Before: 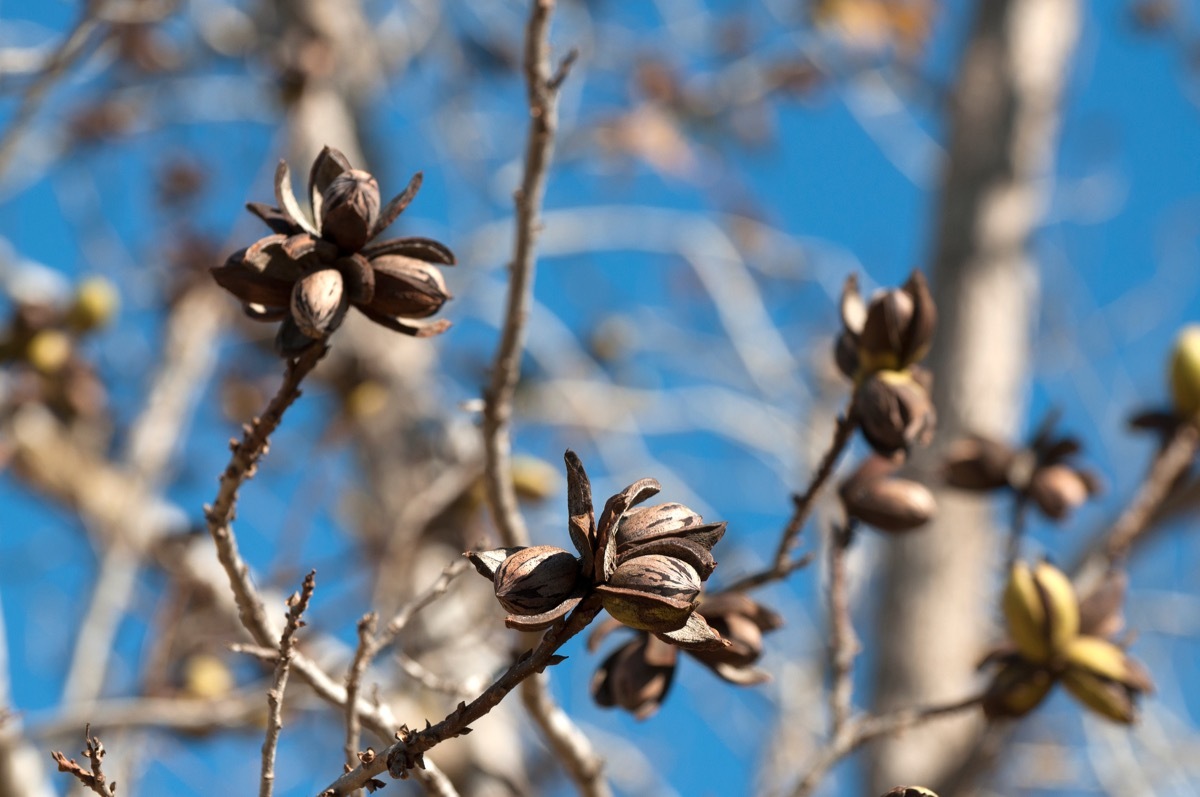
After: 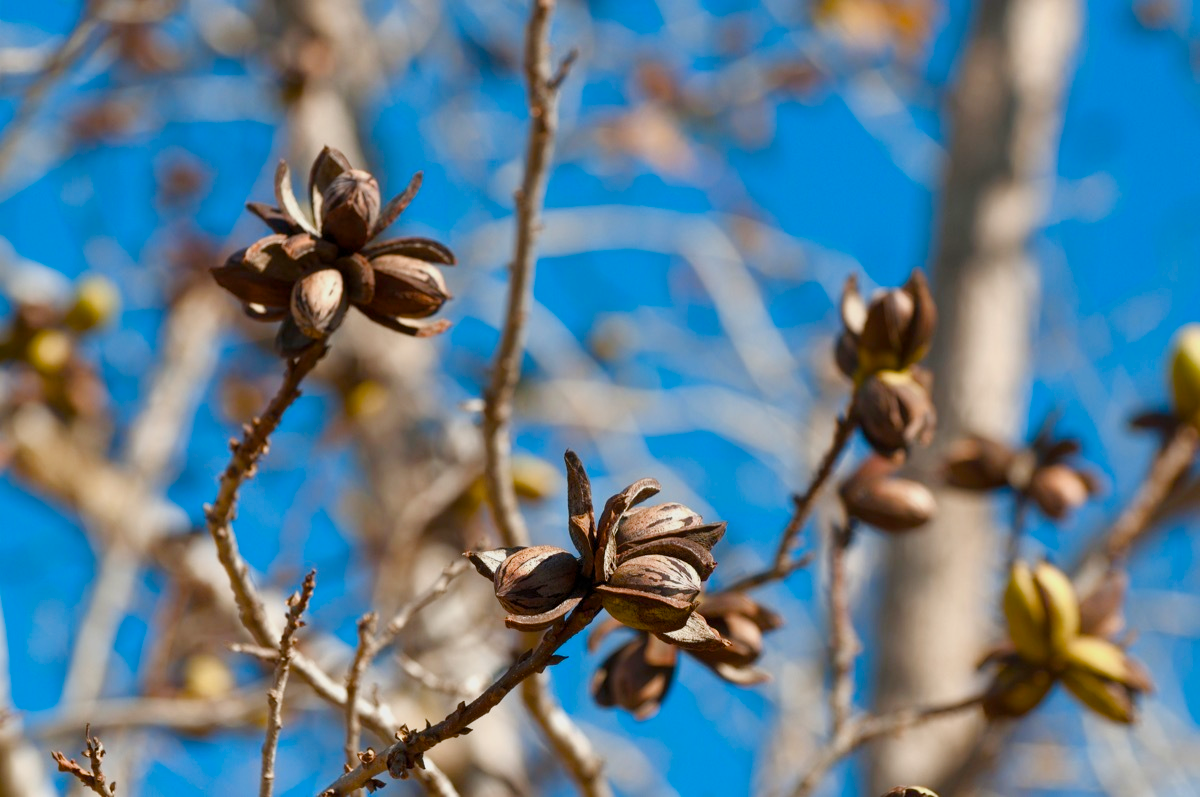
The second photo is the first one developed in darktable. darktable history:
color balance rgb: linear chroma grading › global chroma 15.089%, perceptual saturation grading › global saturation 0.018%, perceptual saturation grading › highlights -17.727%, perceptual saturation grading › mid-tones 33.799%, perceptual saturation grading › shadows 50.348%, contrast -9.876%
